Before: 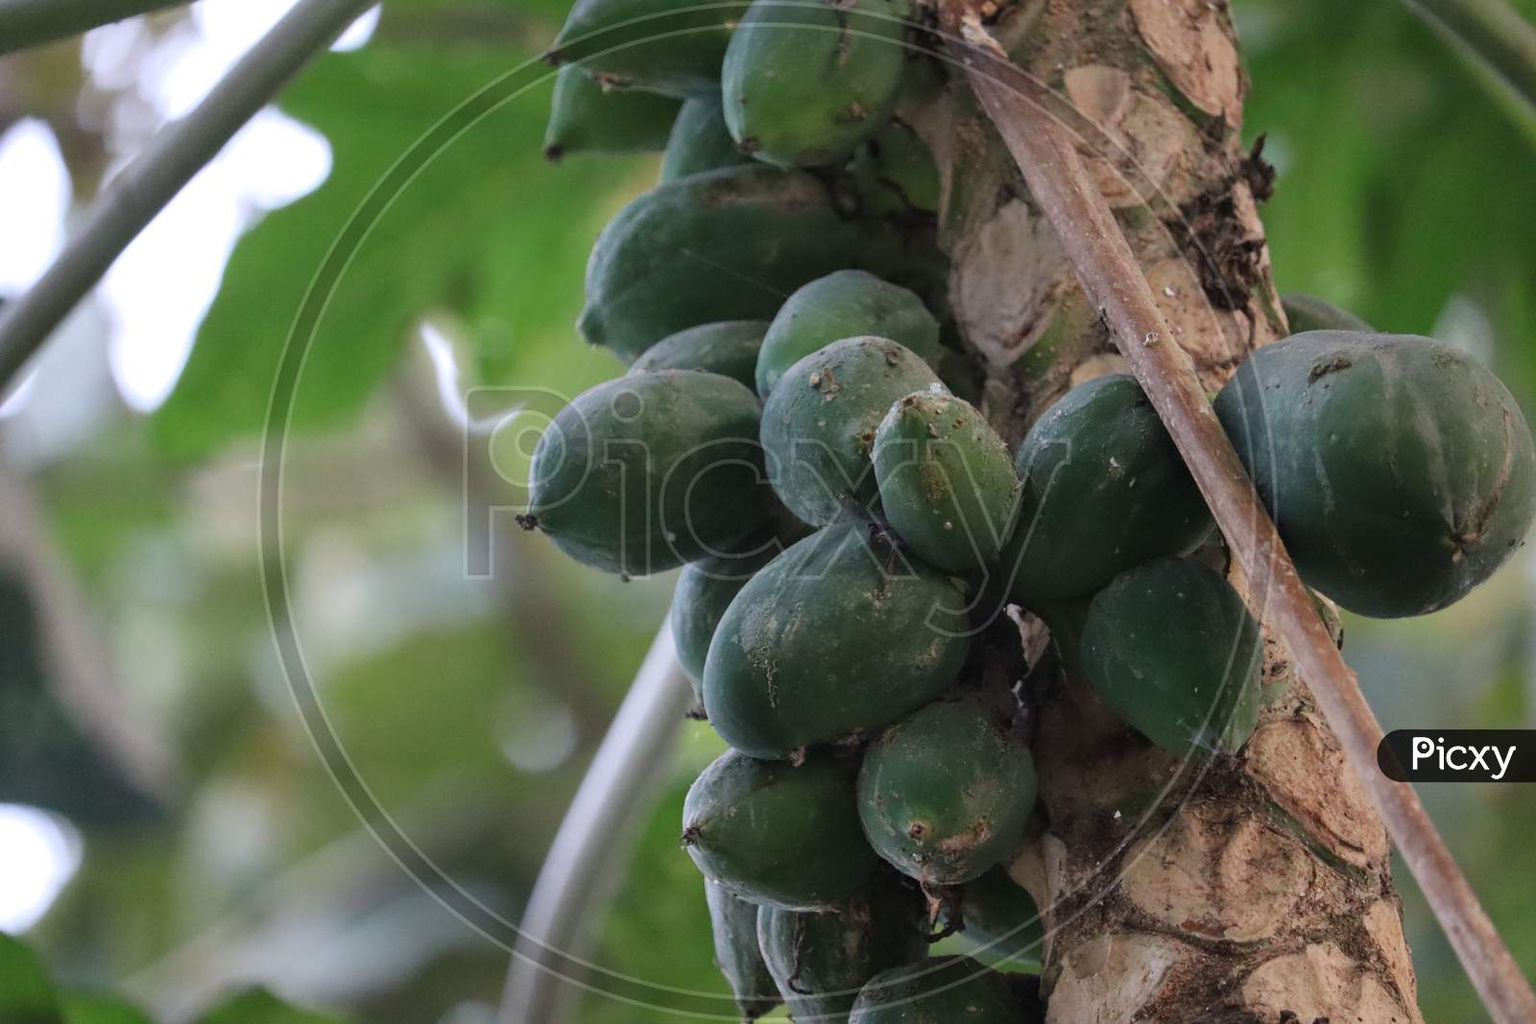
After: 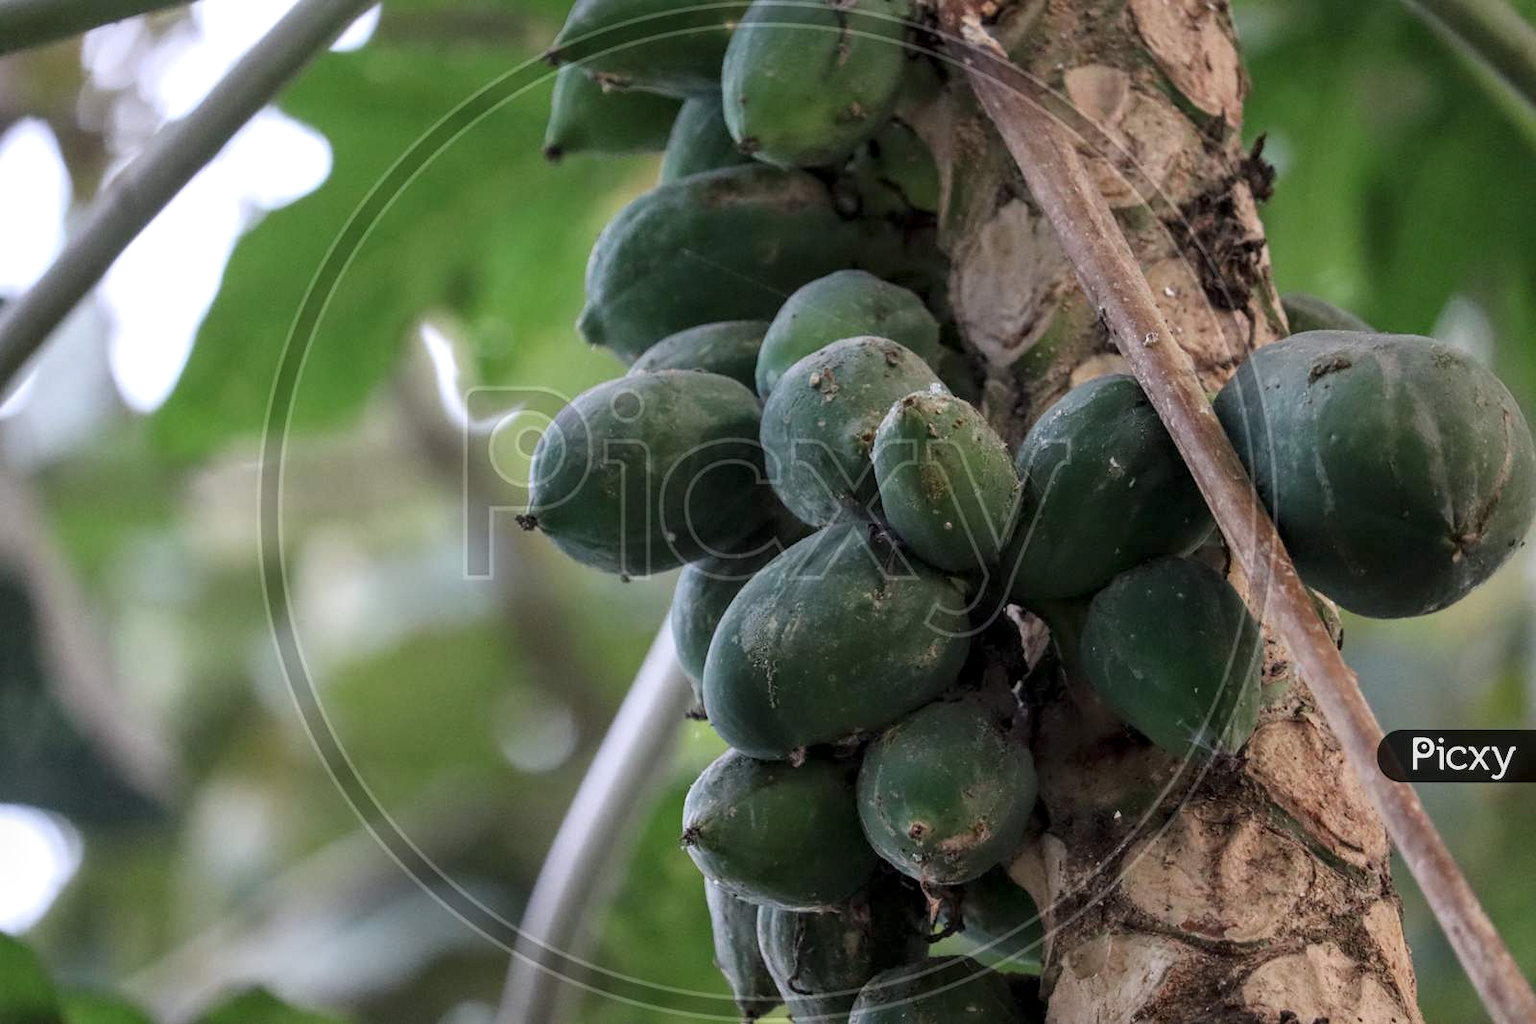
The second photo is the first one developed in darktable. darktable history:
contrast brightness saturation: saturation -0.038
local contrast: detail 130%
